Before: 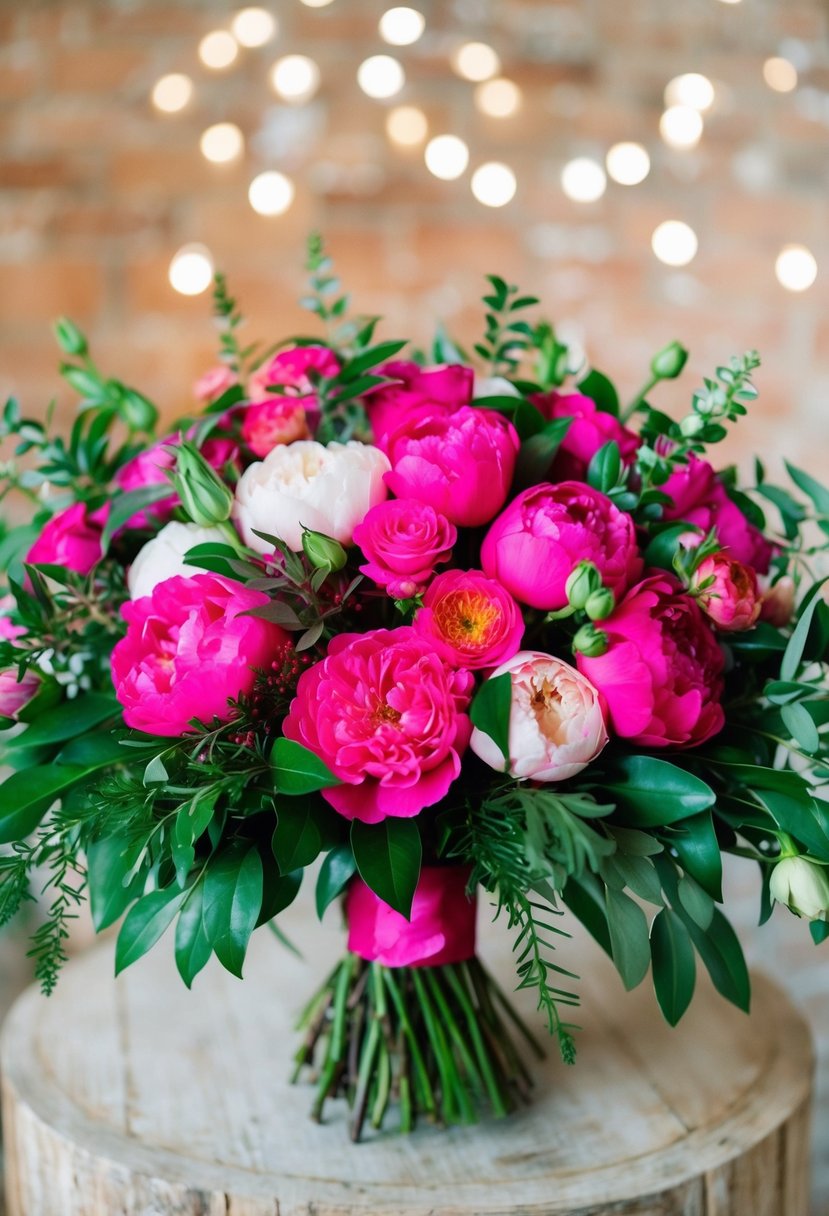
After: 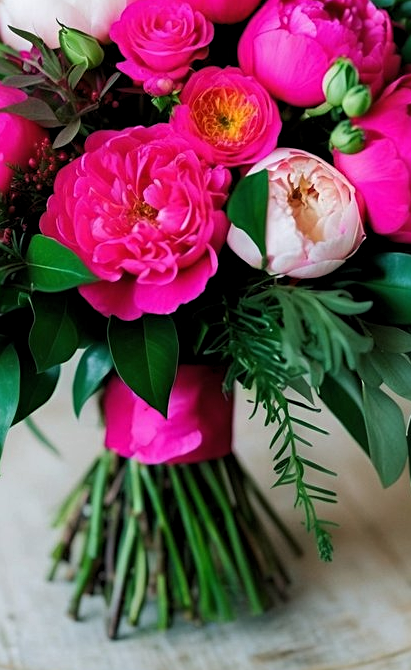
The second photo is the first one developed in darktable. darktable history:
sharpen: radius 2.124, amount 0.388, threshold 0.101
crop: left 29.345%, top 41.381%, right 21.042%, bottom 3.494%
levels: gray 59.33%, levels [0.026, 0.507, 0.987]
